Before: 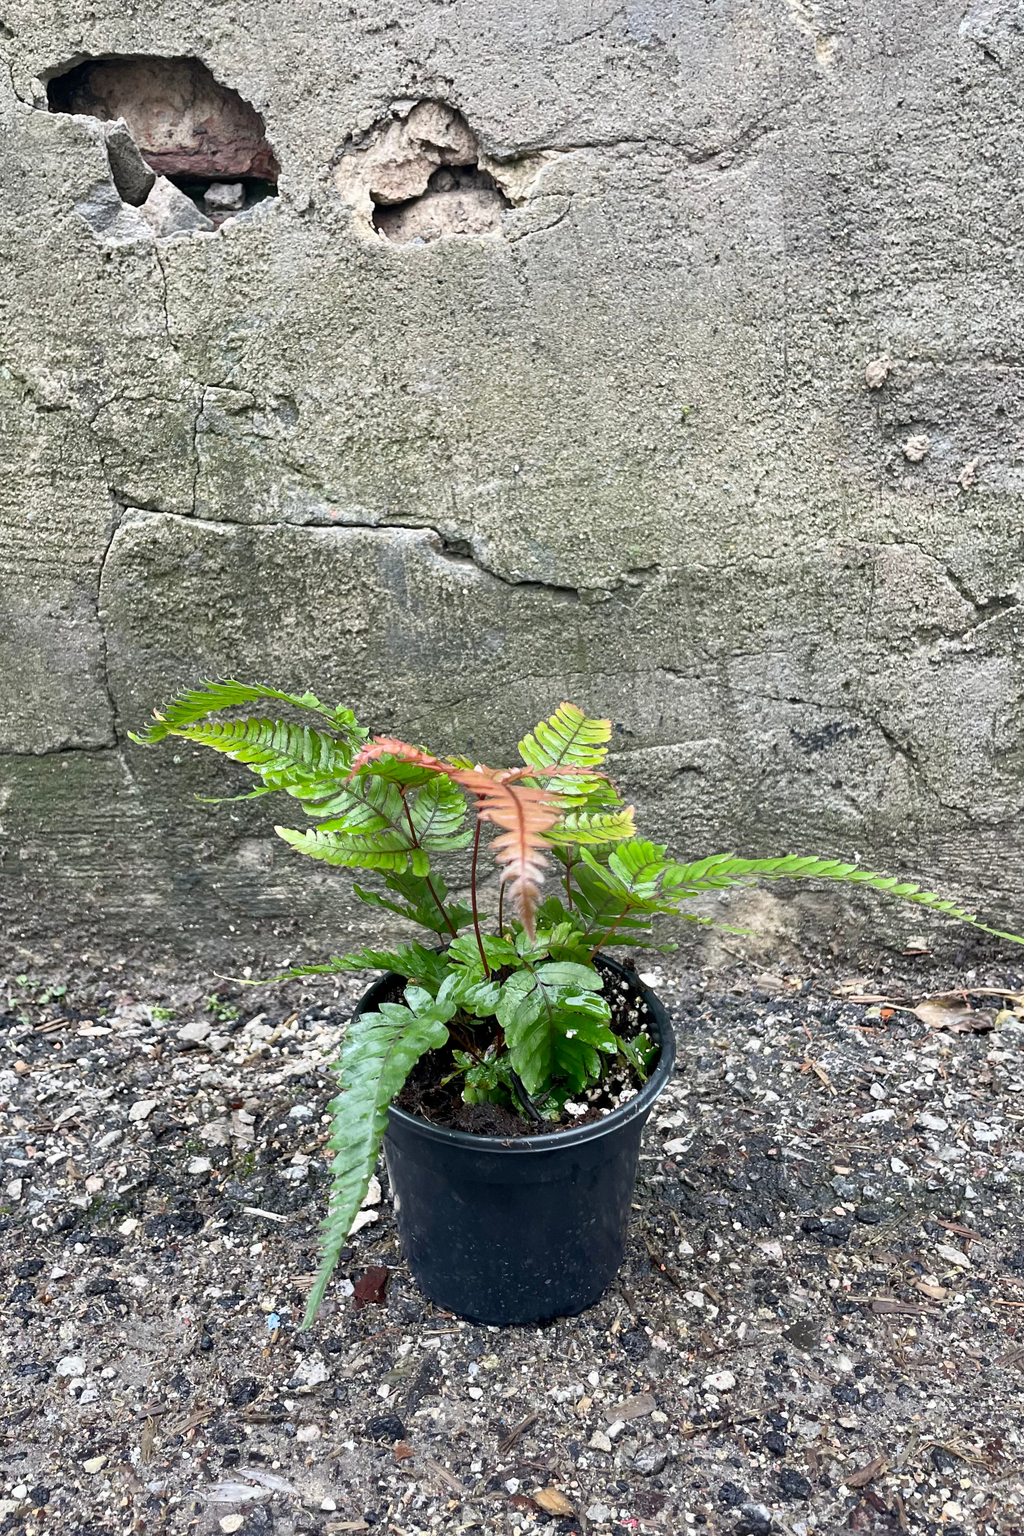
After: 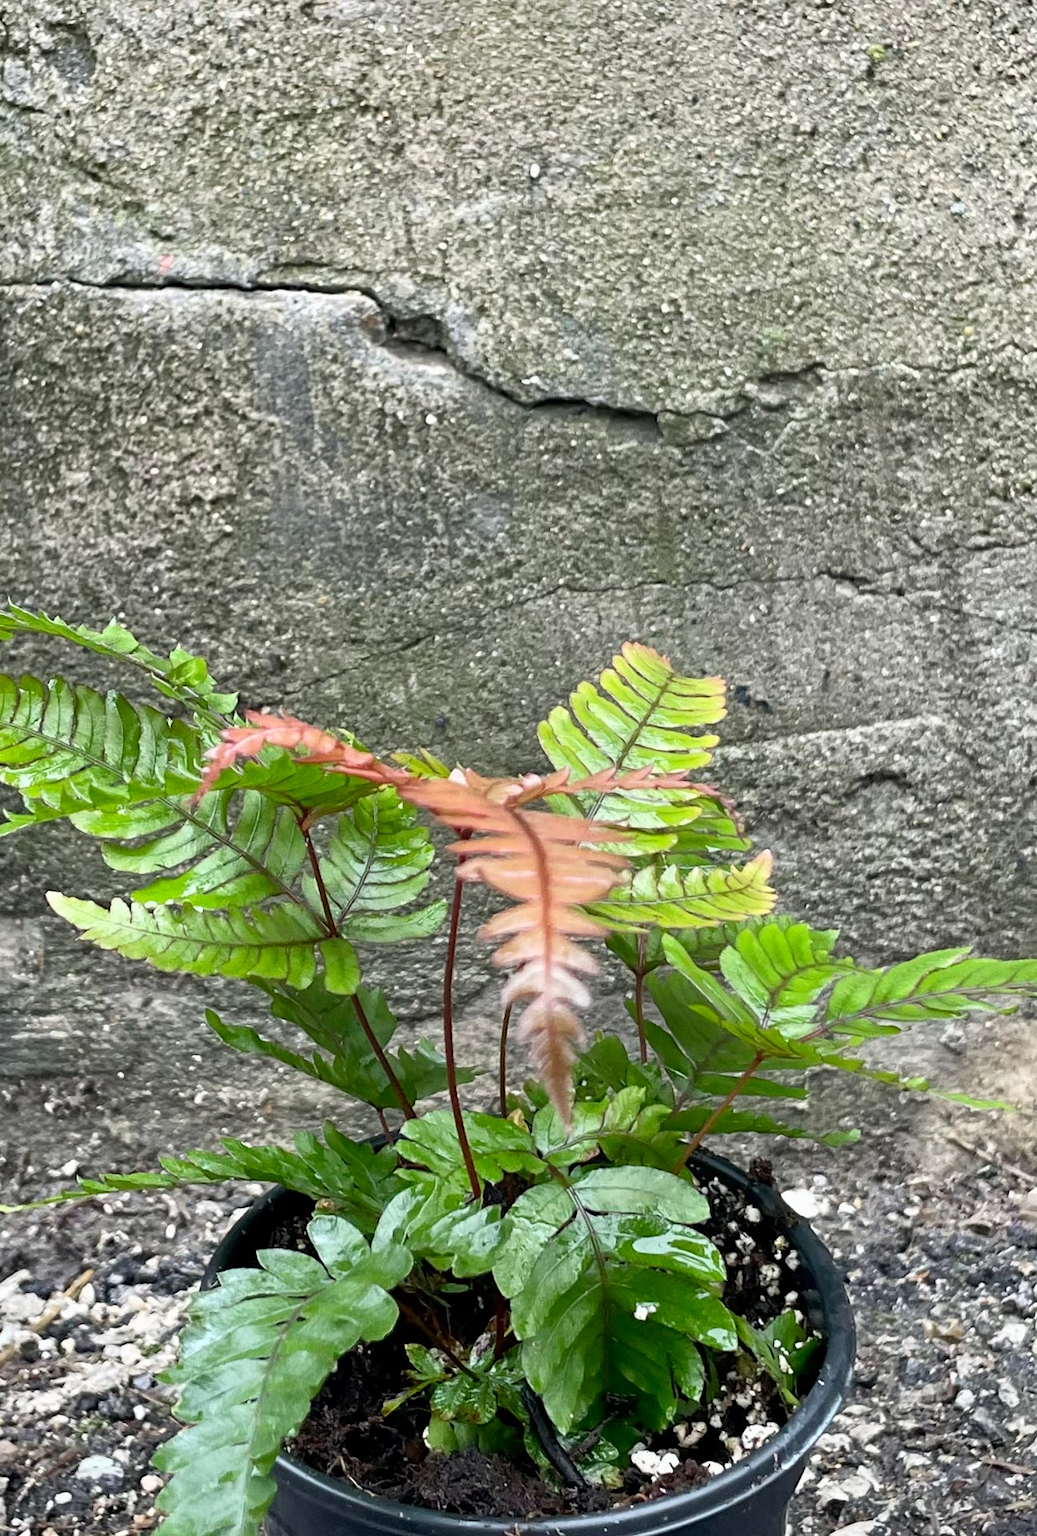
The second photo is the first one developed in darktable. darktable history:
crop: left 24.566%, top 24.975%, right 25.106%, bottom 25.124%
